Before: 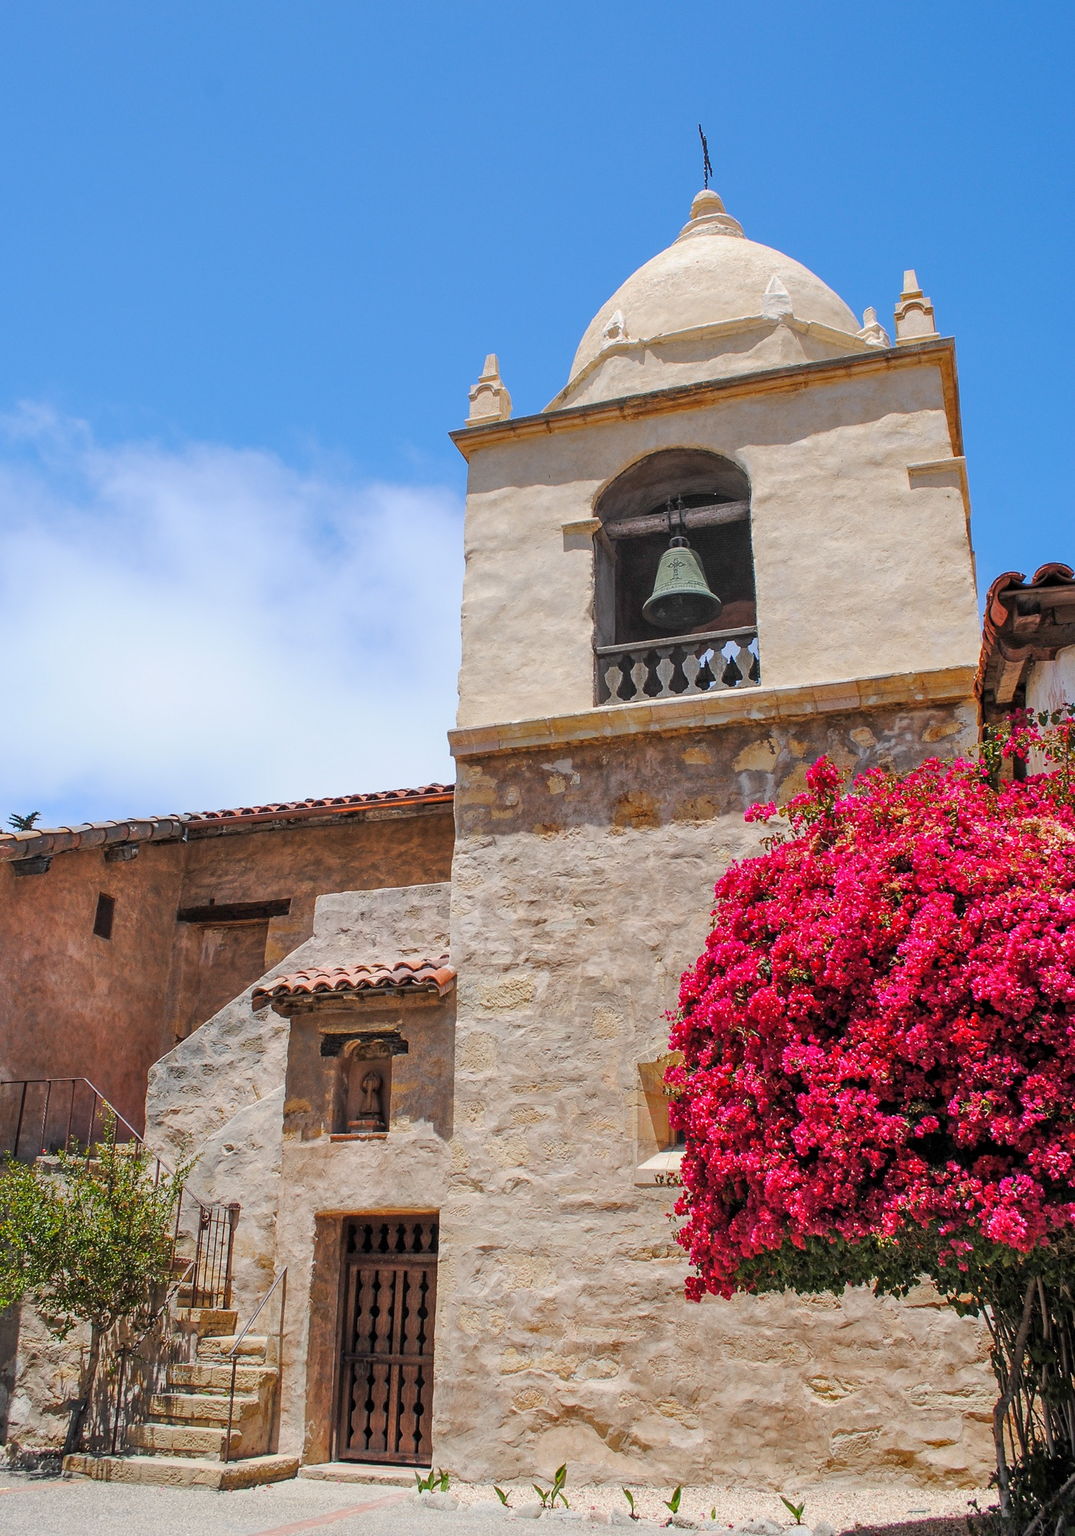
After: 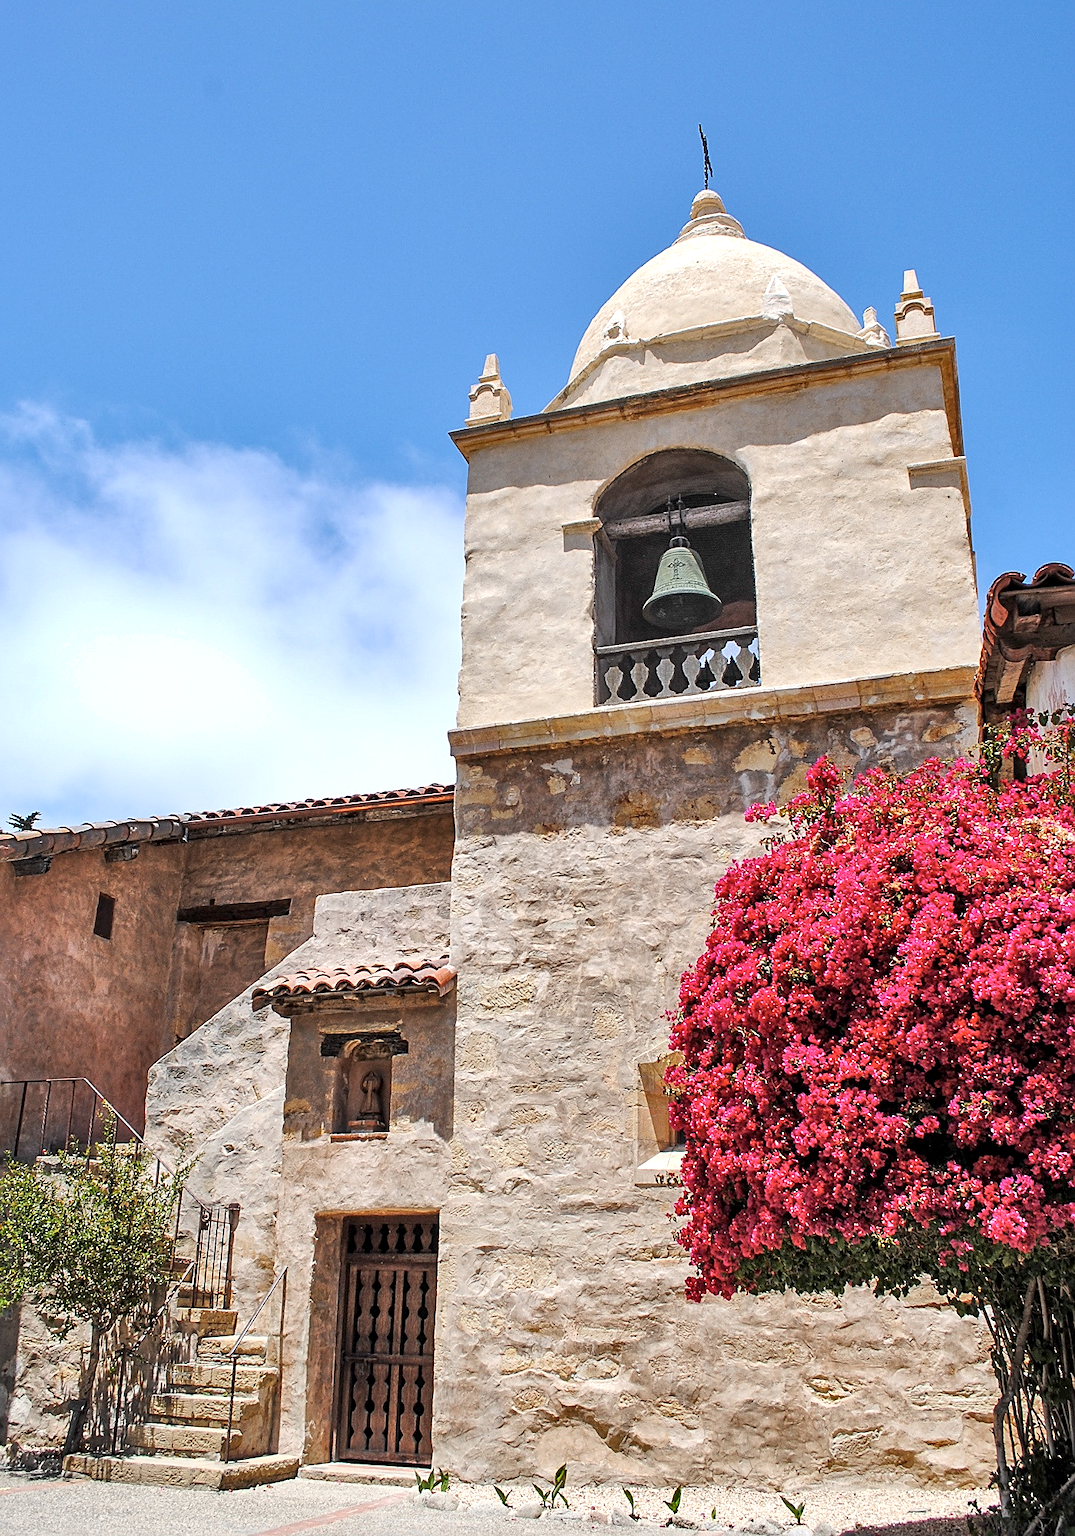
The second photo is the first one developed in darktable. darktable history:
contrast brightness saturation: contrast 0.113, saturation -0.153
sharpen: on, module defaults
shadows and highlights: shadows 22.47, highlights -48.54, soften with gaussian
local contrast: mode bilateral grid, contrast 19, coarseness 50, detail 120%, midtone range 0.2
exposure: exposure 0.372 EV, compensate highlight preservation false
